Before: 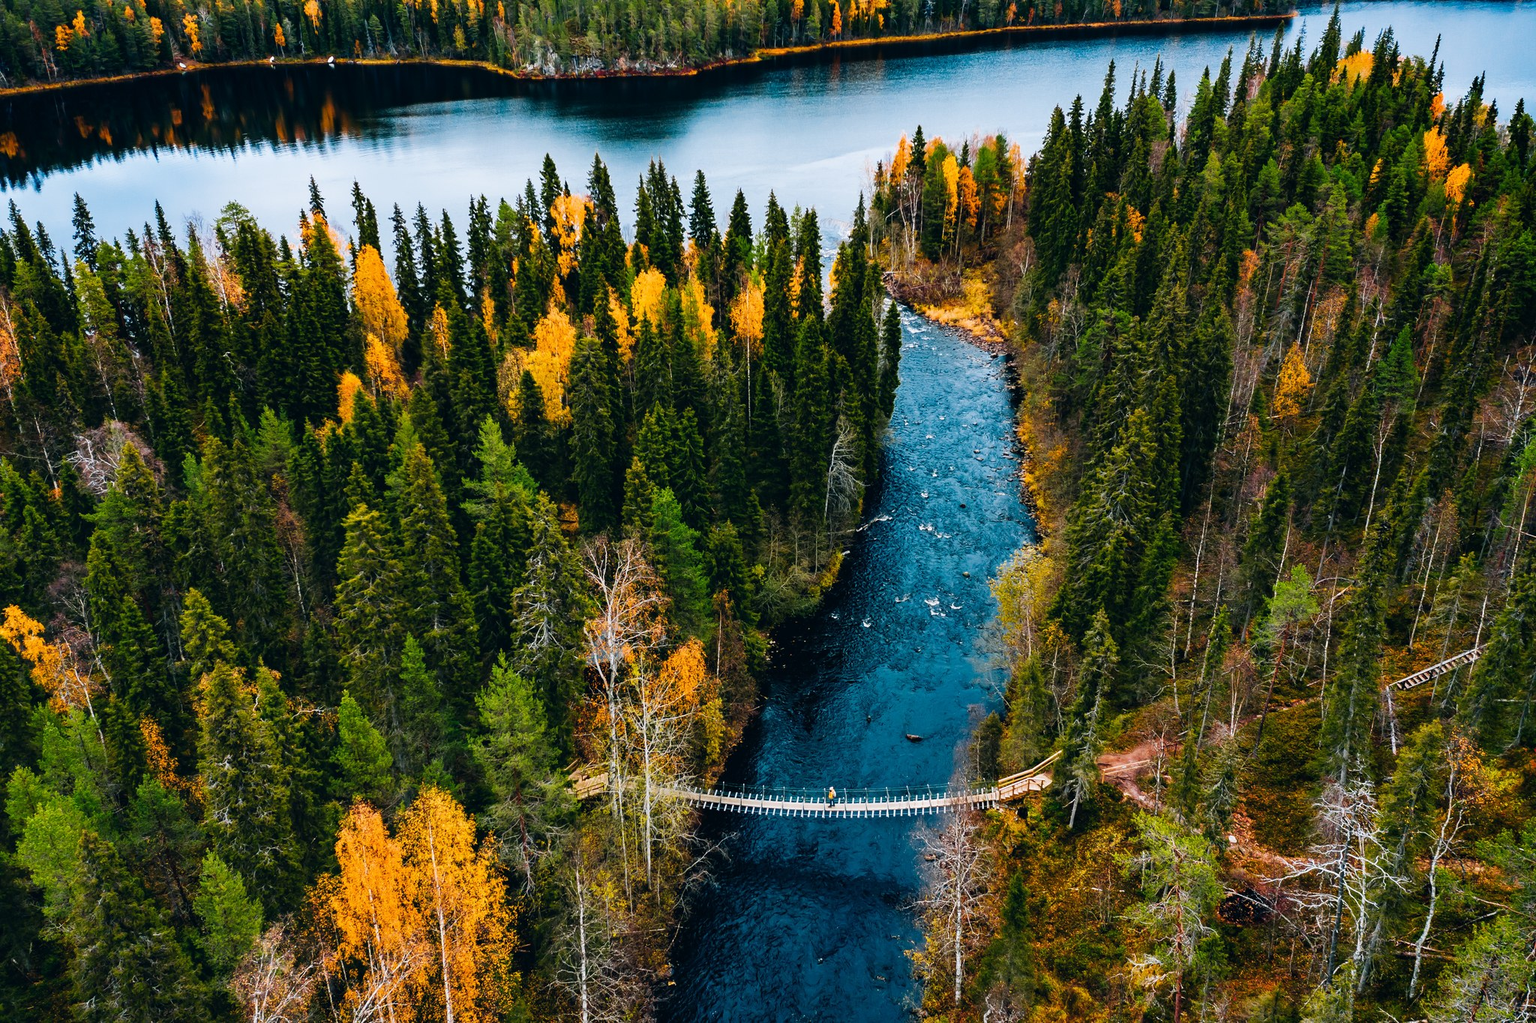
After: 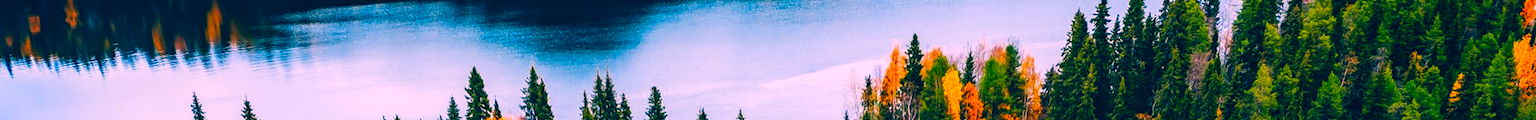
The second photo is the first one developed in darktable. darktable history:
crop and rotate: left 9.644%, top 9.491%, right 6.021%, bottom 80.509%
local contrast: on, module defaults
contrast brightness saturation: contrast 0.01, saturation -0.05
color correction: highlights a* 17.03, highlights b* 0.205, shadows a* -15.38, shadows b* -14.56, saturation 1.5
